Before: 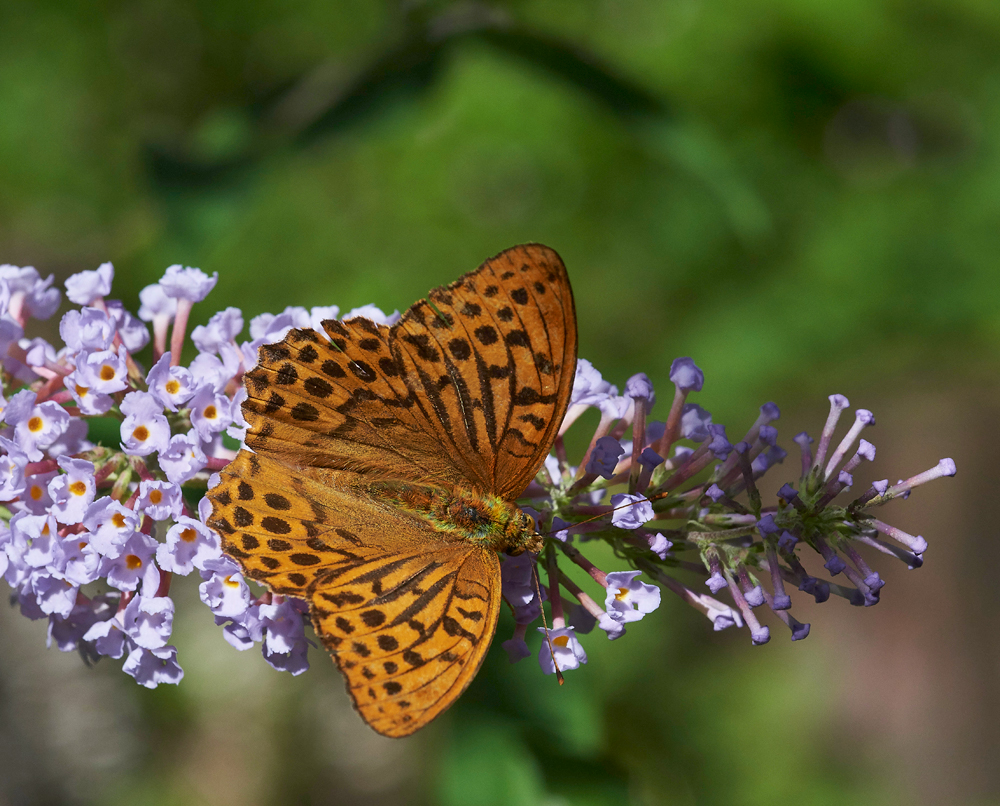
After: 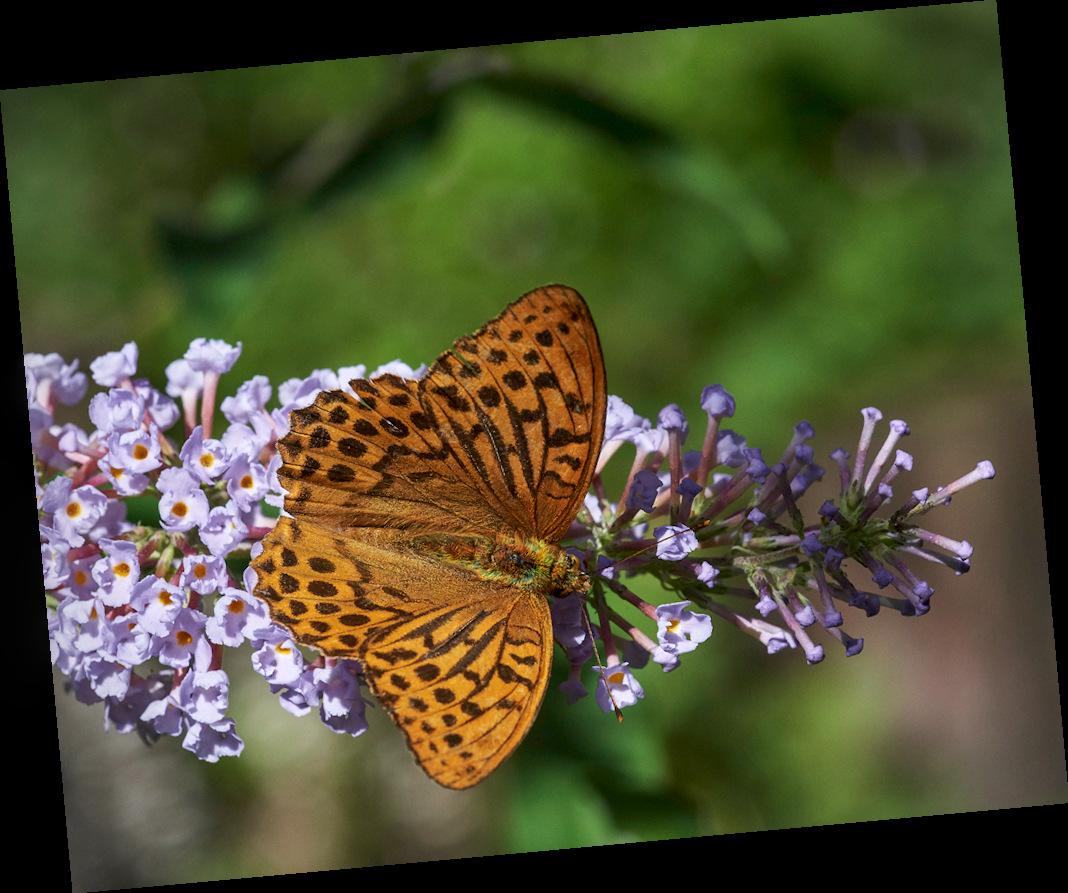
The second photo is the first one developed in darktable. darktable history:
local contrast: on, module defaults
rotate and perspective: rotation -5.2°, automatic cropping off
vignetting: fall-off radius 60.92%
